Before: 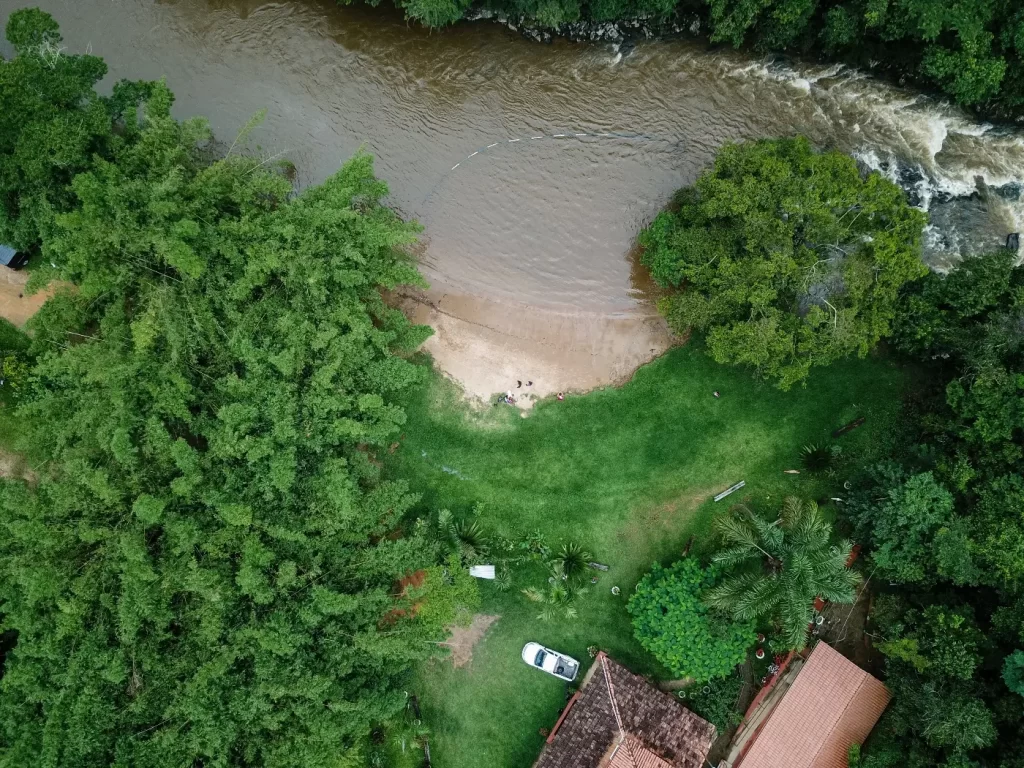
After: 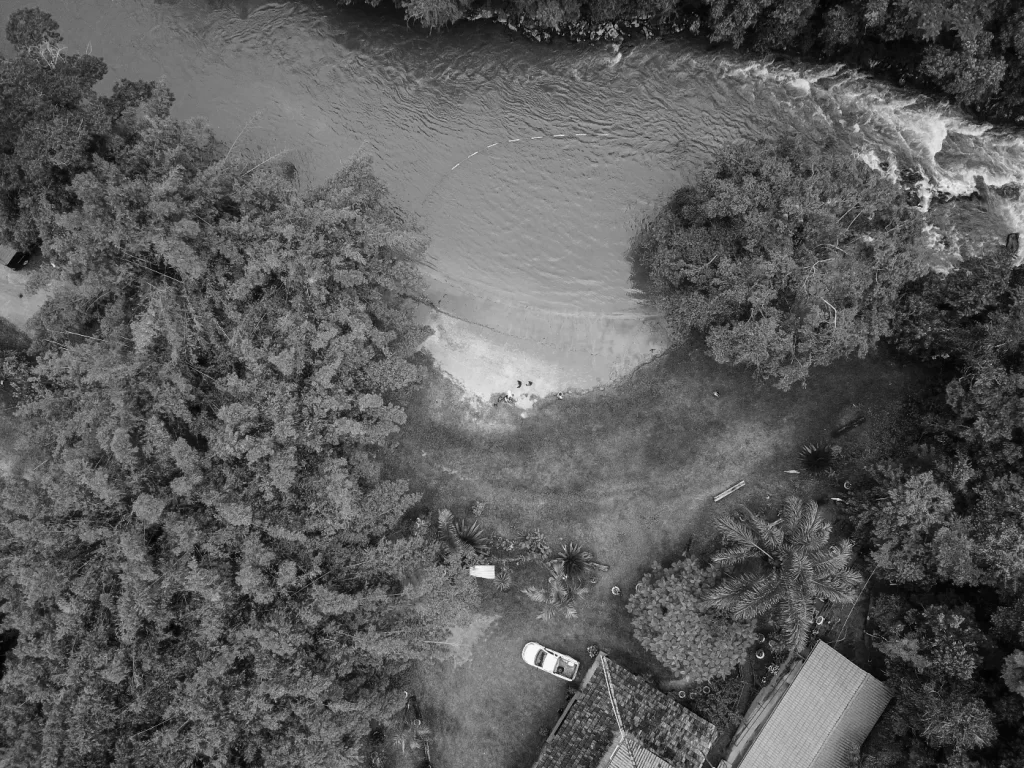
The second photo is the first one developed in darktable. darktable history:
shadows and highlights: shadows 32, highlights -32, soften with gaussian
monochrome: a -35.87, b 49.73, size 1.7
